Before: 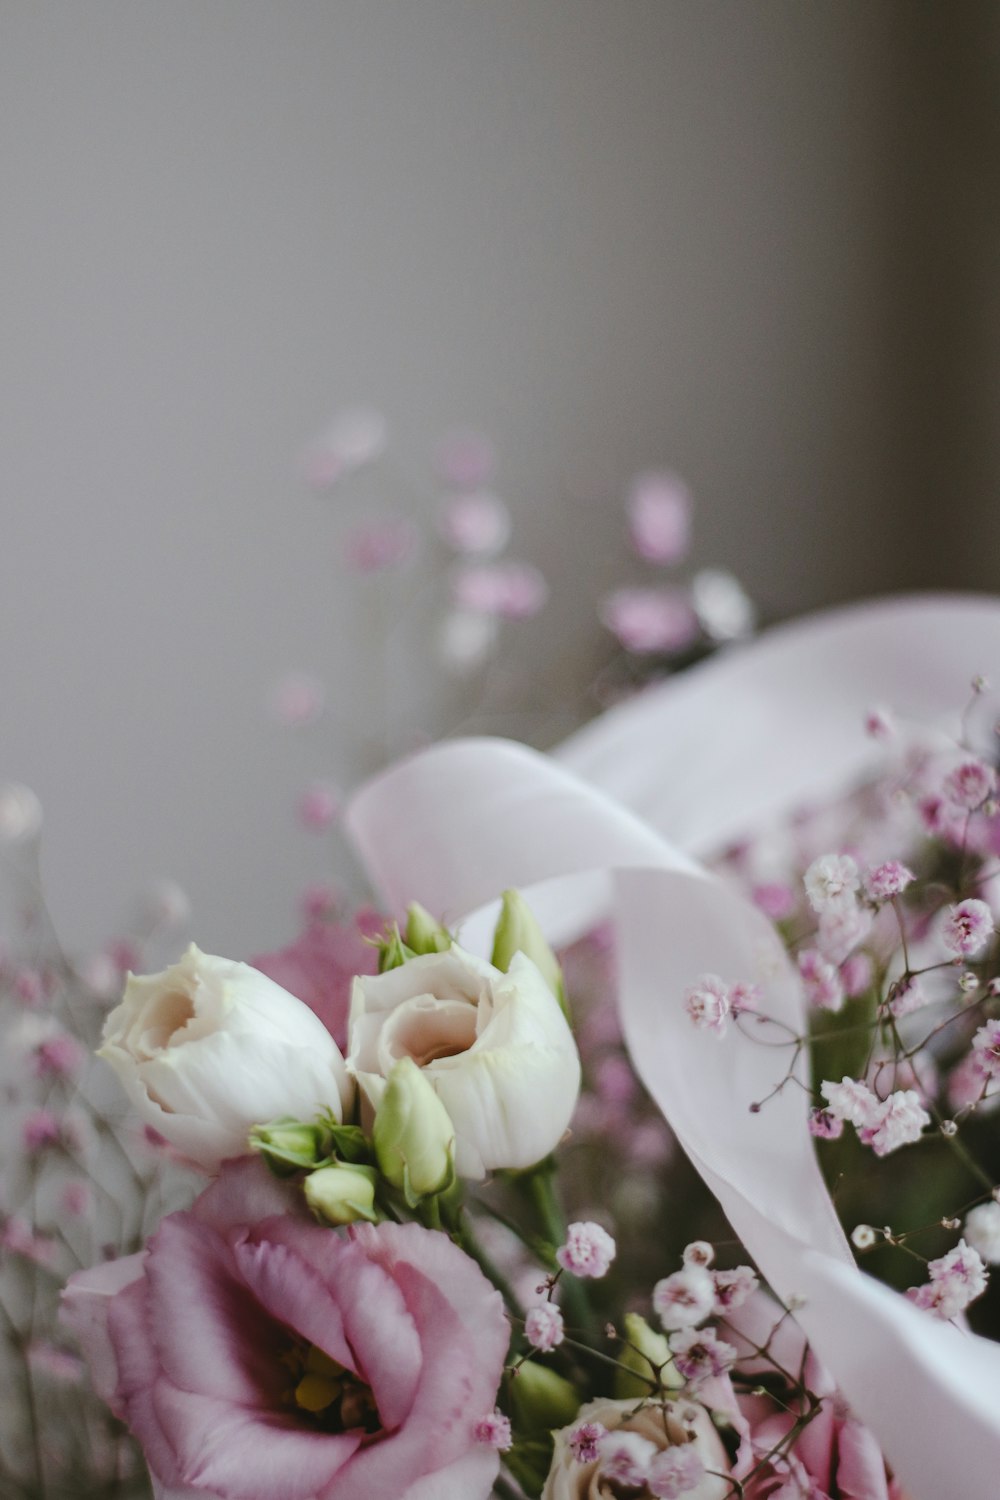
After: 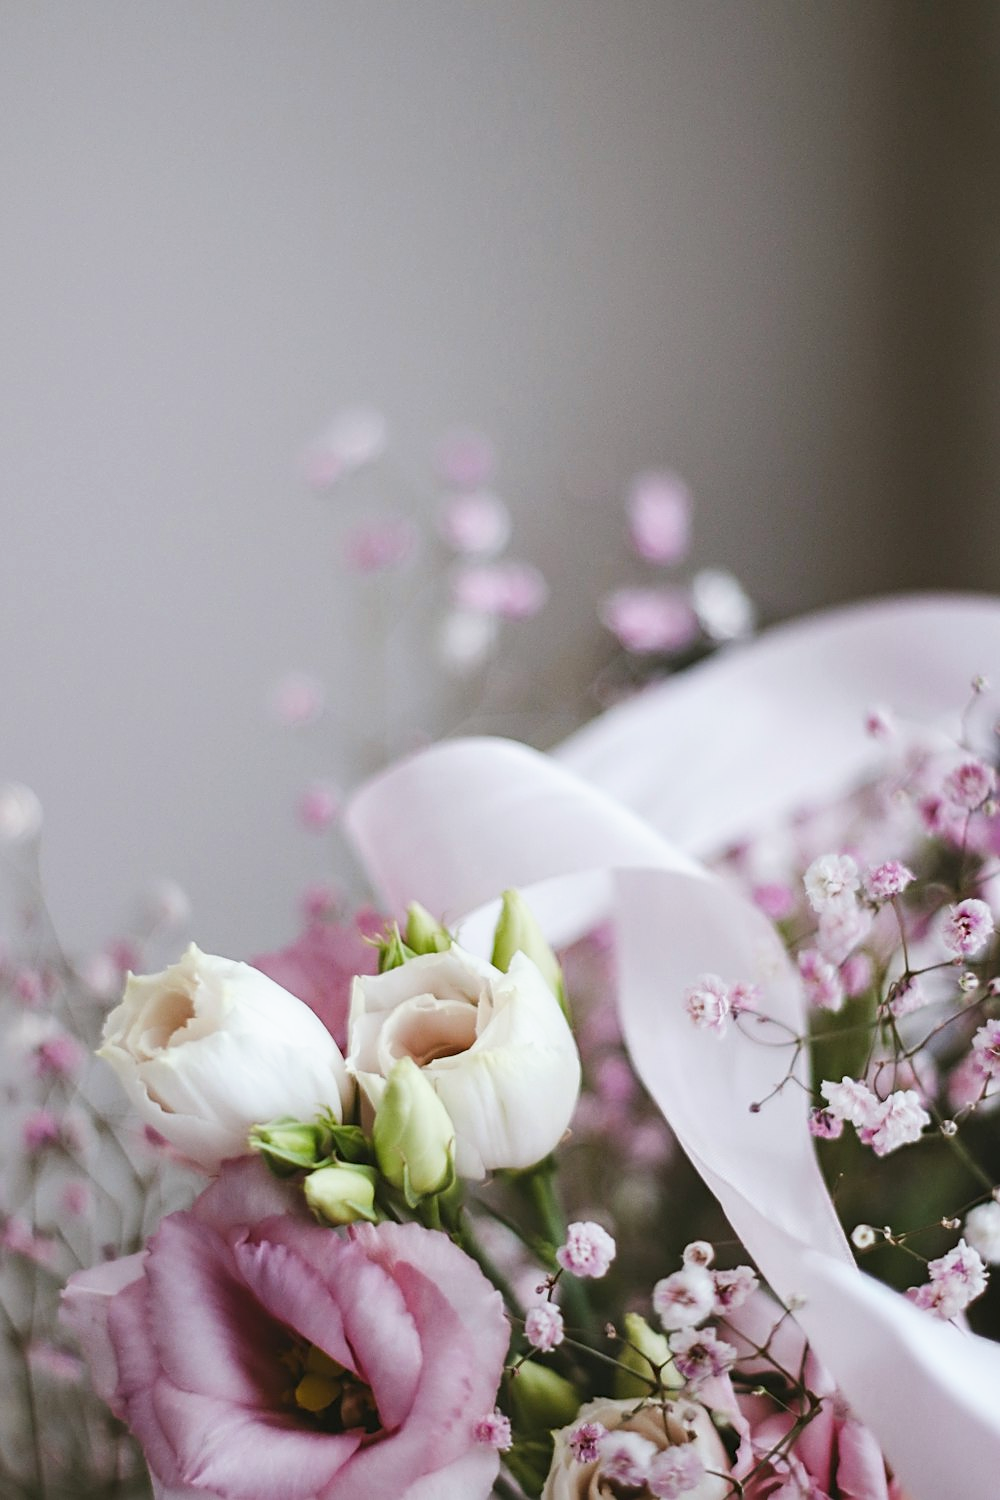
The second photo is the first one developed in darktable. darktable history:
base curve: curves: ch0 [(0, 0) (0.688, 0.865) (1, 1)], preserve colors none
white balance: red 1.004, blue 1.024
sharpen: on, module defaults
